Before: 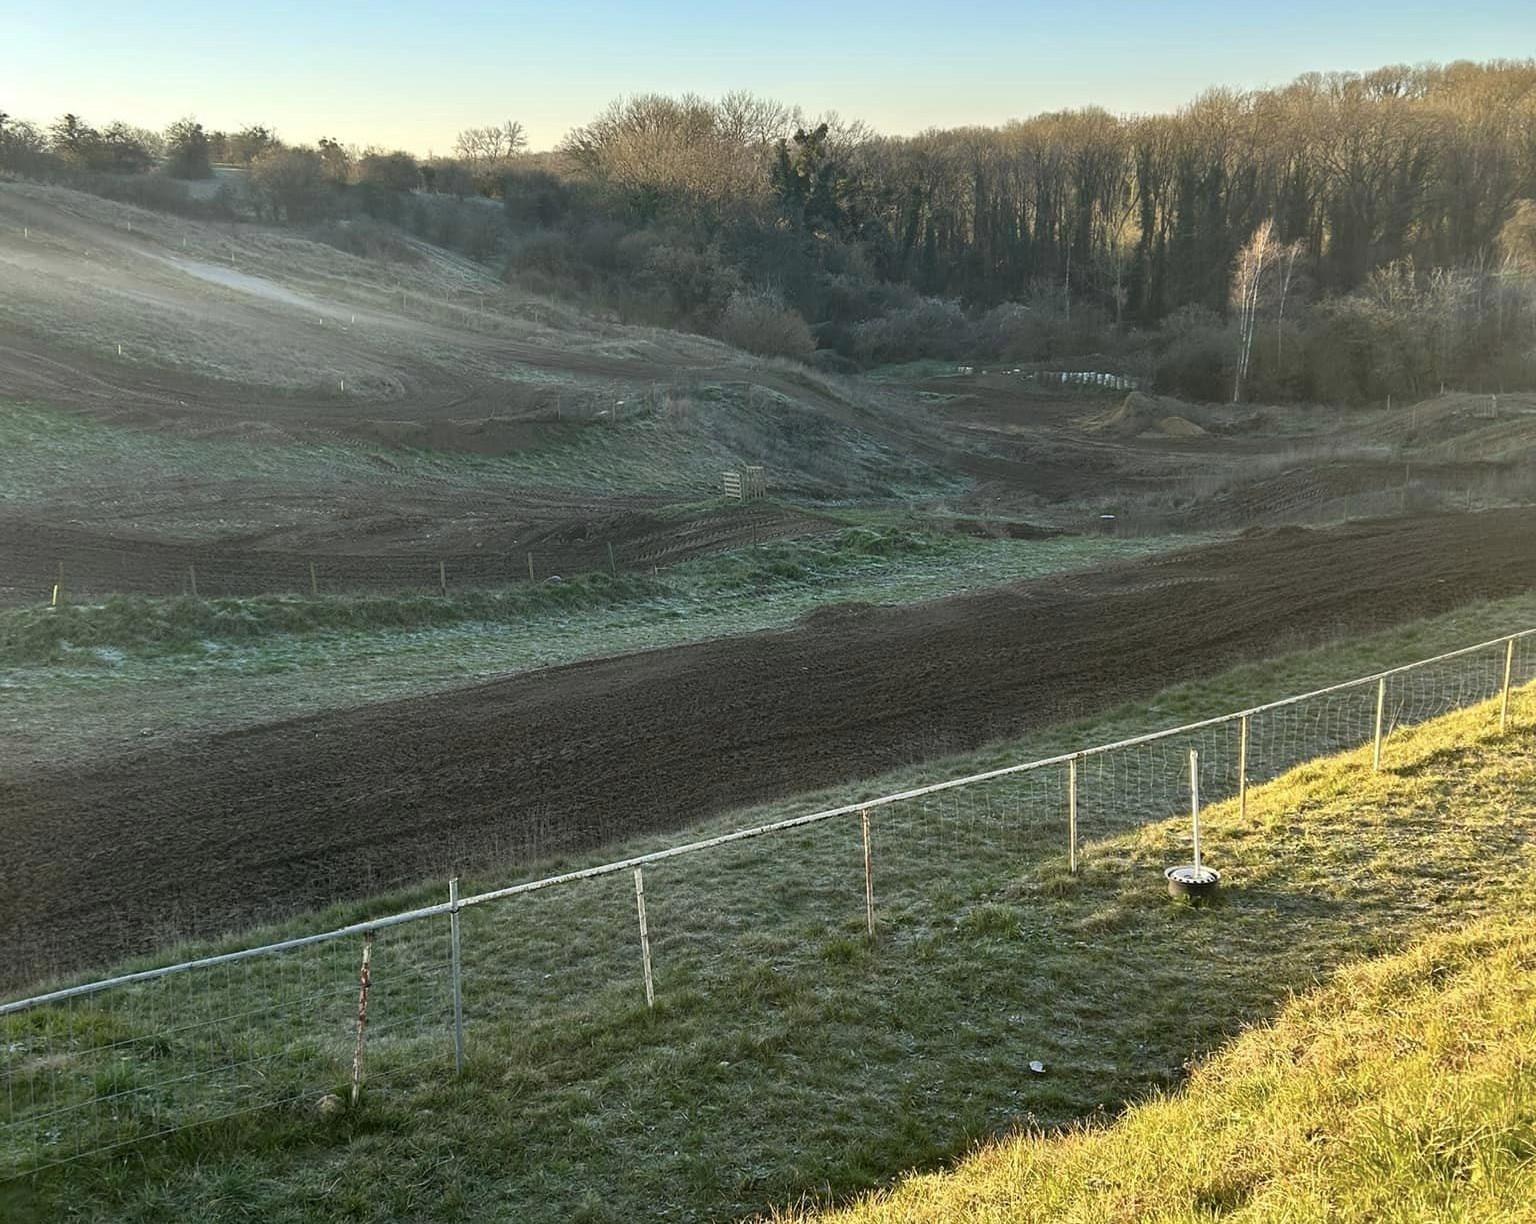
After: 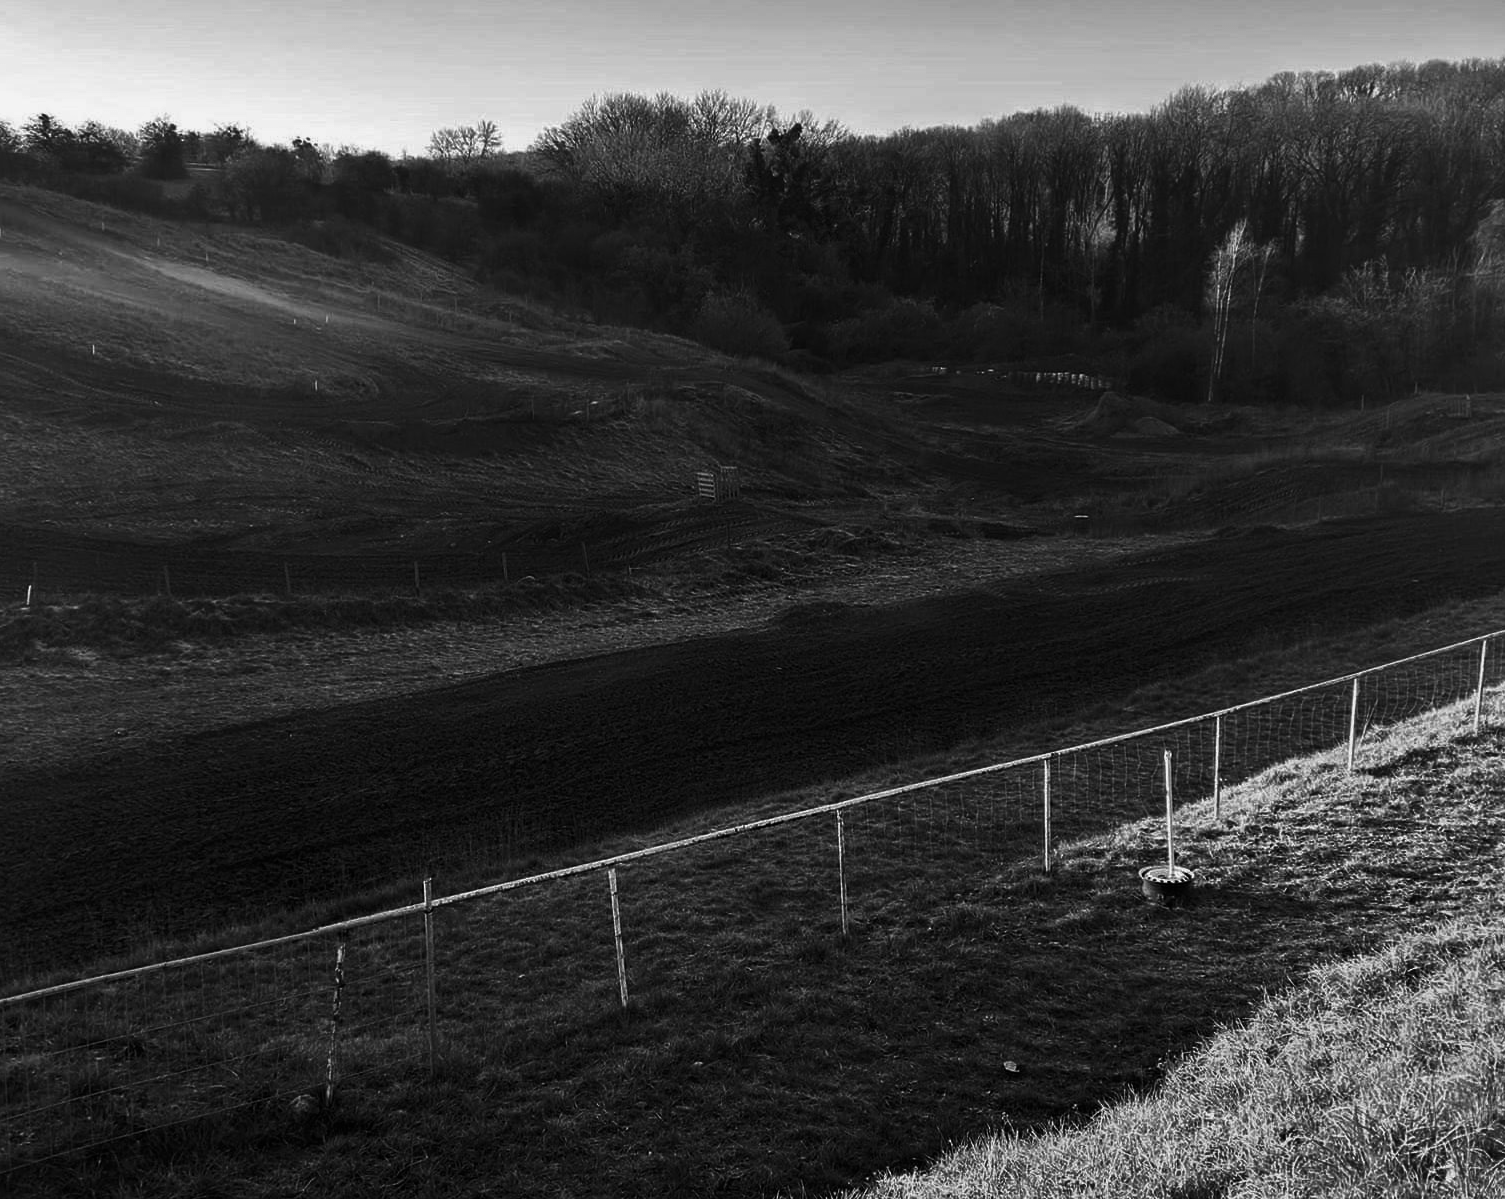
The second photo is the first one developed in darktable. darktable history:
contrast brightness saturation: contrast -0.03, brightness -0.59, saturation -1
crop: left 1.743%, right 0.268%, bottom 2.011%
